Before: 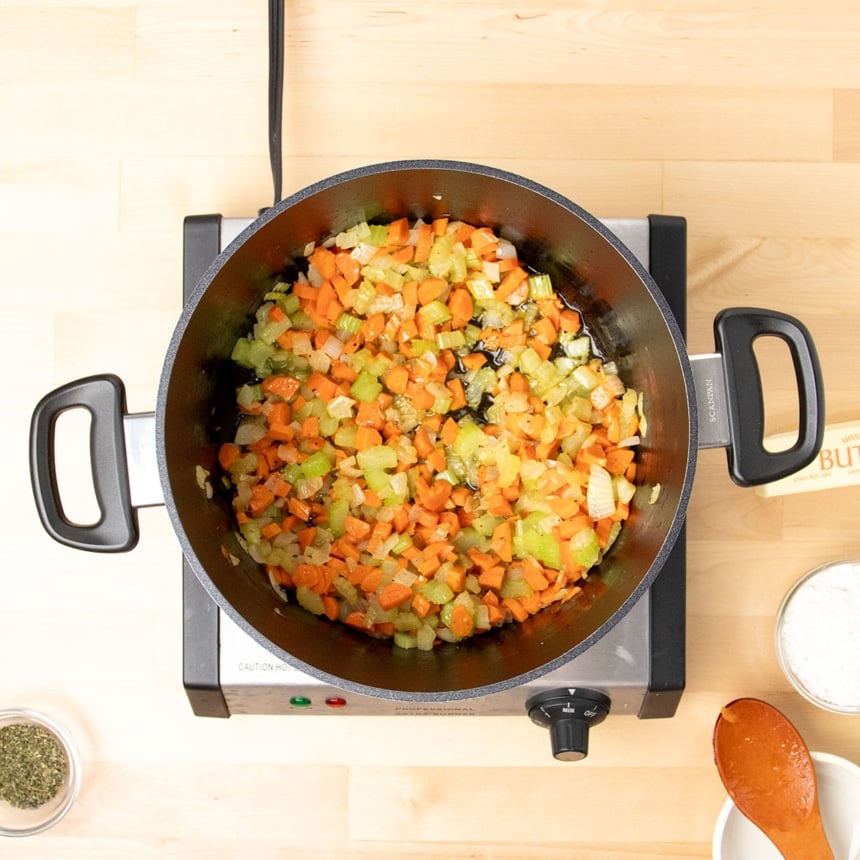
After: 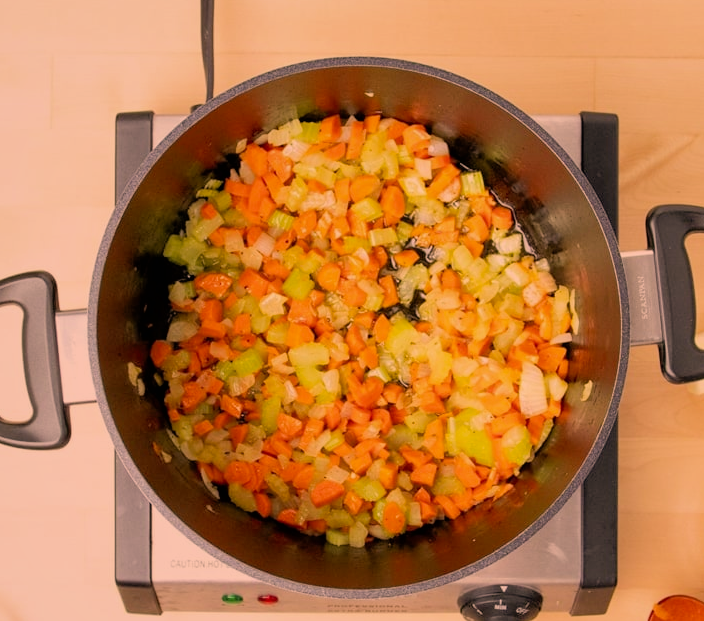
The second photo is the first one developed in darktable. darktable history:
shadows and highlights: highlights color adjustment 46.48%
color correction: highlights a* 22.49, highlights b* 22.26
crop: left 7.926%, top 12.09%, right 10.024%, bottom 15.448%
filmic rgb: black relative exposure -8.02 EV, white relative exposure 3.8 EV, hardness 4.33
